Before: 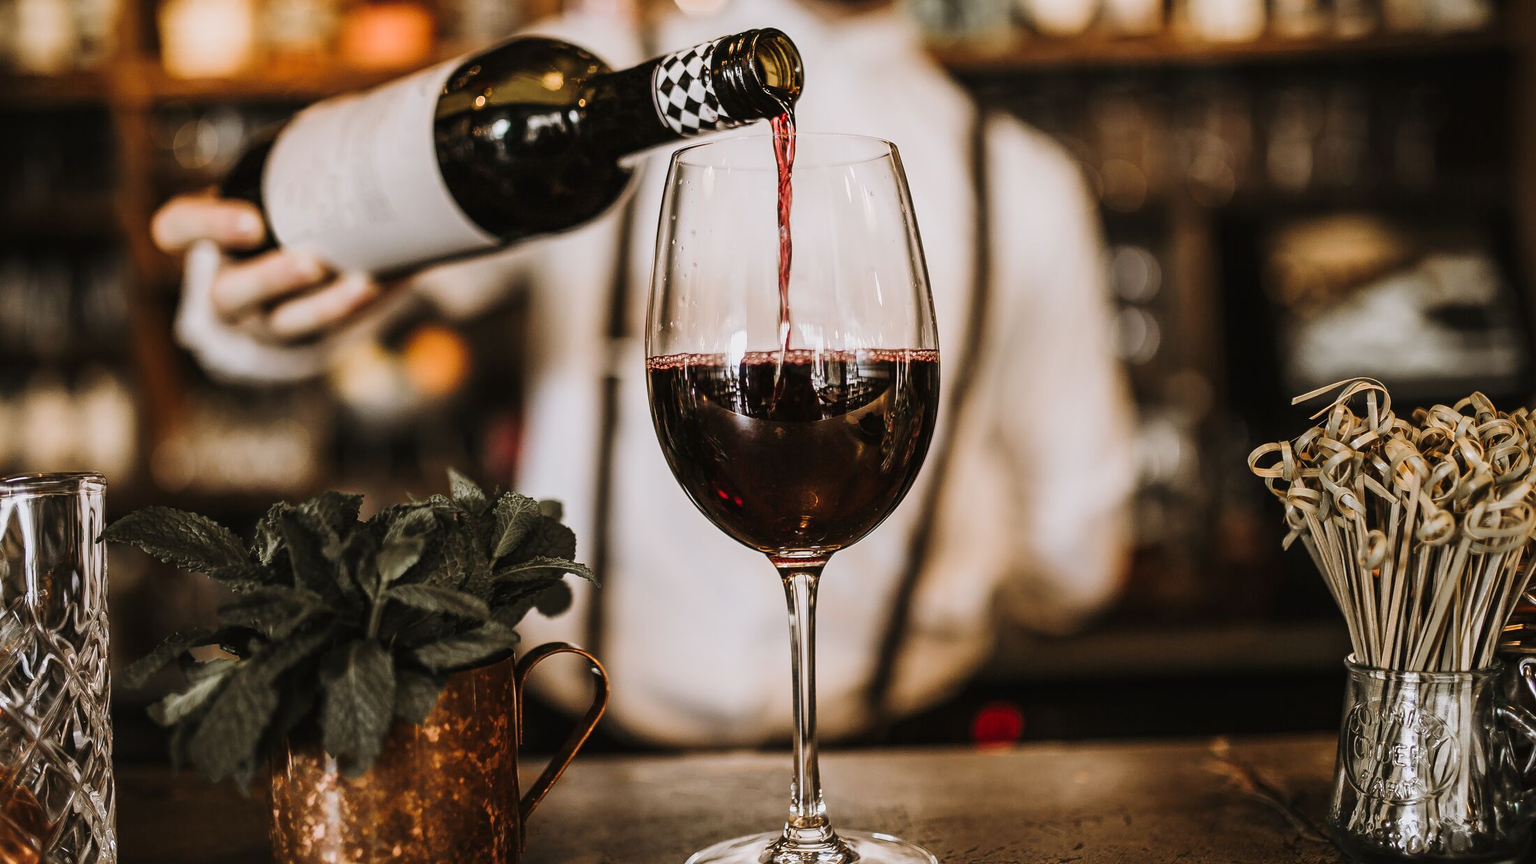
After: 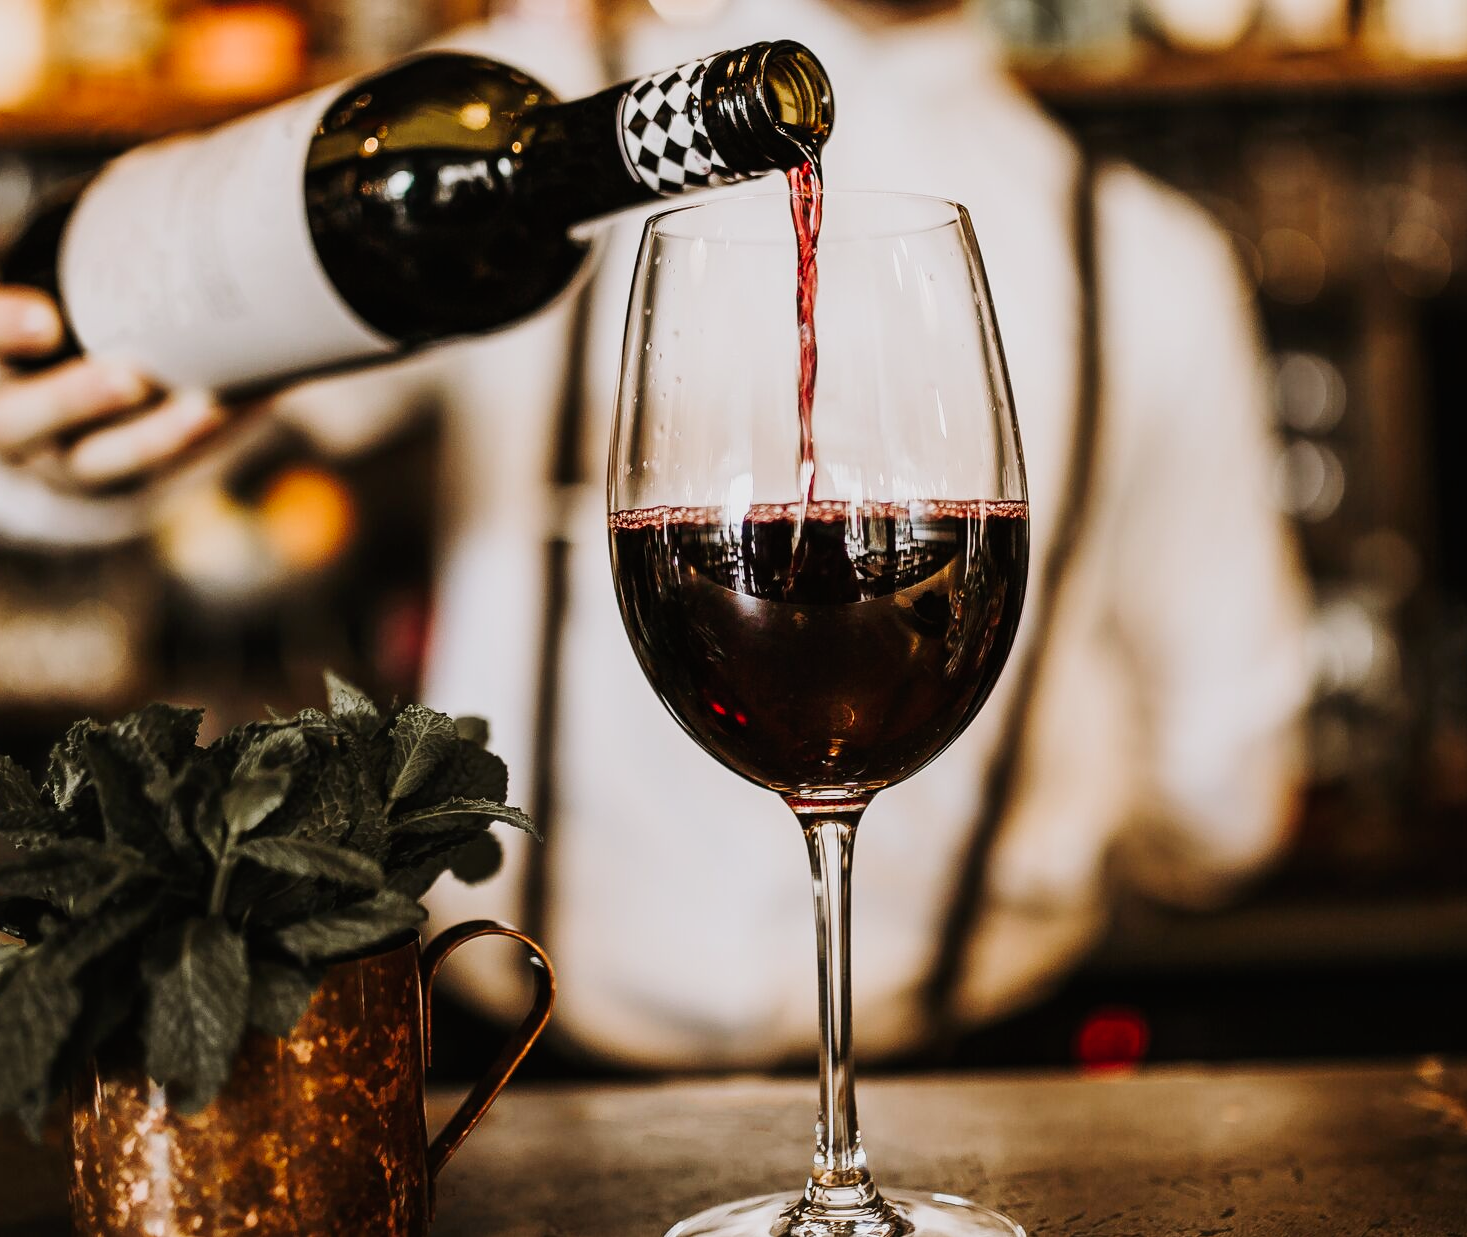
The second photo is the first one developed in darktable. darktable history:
crop and rotate: left 14.447%, right 18.863%
exposure: exposure -0.157 EV, compensate highlight preservation false
tone curve: curves: ch0 [(0, 0) (0.071, 0.047) (0.266, 0.26) (0.491, 0.552) (0.753, 0.818) (1, 0.983)]; ch1 [(0, 0) (0.346, 0.307) (0.408, 0.369) (0.463, 0.443) (0.482, 0.493) (0.502, 0.5) (0.517, 0.518) (0.546, 0.576) (0.588, 0.643) (0.651, 0.709) (1, 1)]; ch2 [(0, 0) (0.346, 0.34) (0.434, 0.46) (0.485, 0.494) (0.5, 0.494) (0.517, 0.503) (0.535, 0.545) (0.583, 0.624) (0.625, 0.678) (1, 1)], preserve colors none
